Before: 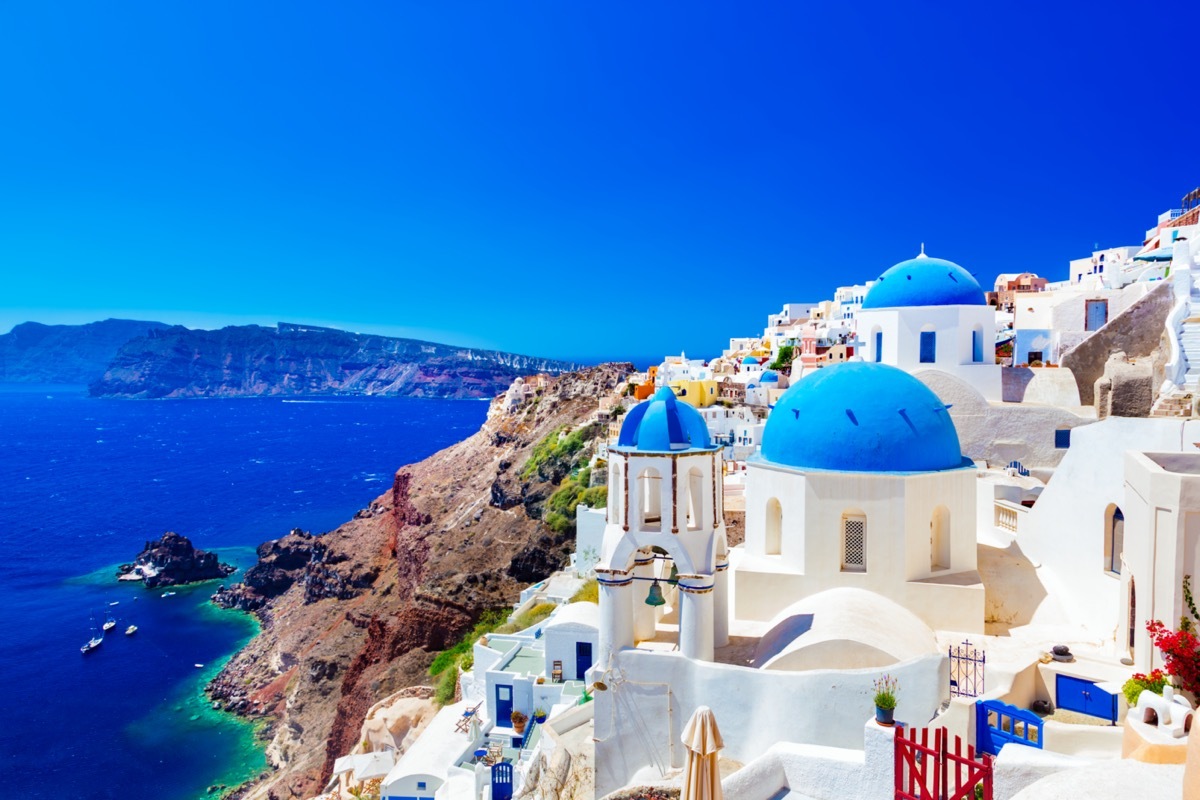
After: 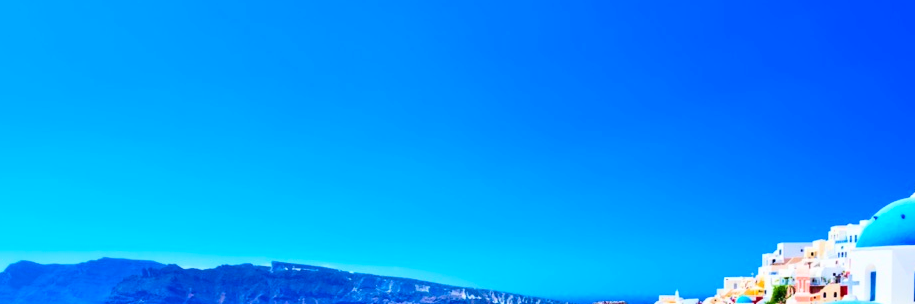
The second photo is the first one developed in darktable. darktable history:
velvia: strength 27%
contrast brightness saturation: contrast 0.2, brightness 0.16, saturation 0.22
crop: left 0.579%, top 7.627%, right 23.167%, bottom 54.275%
